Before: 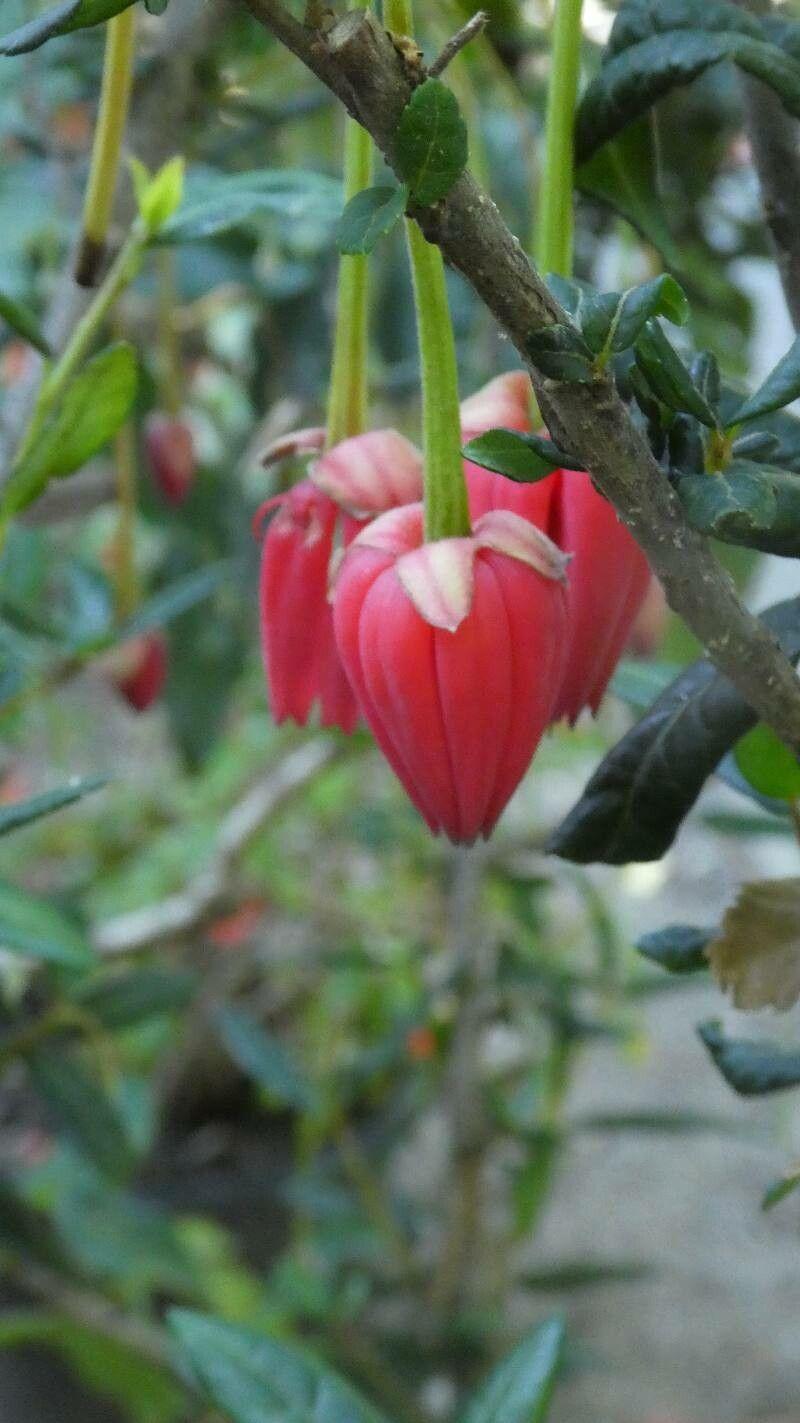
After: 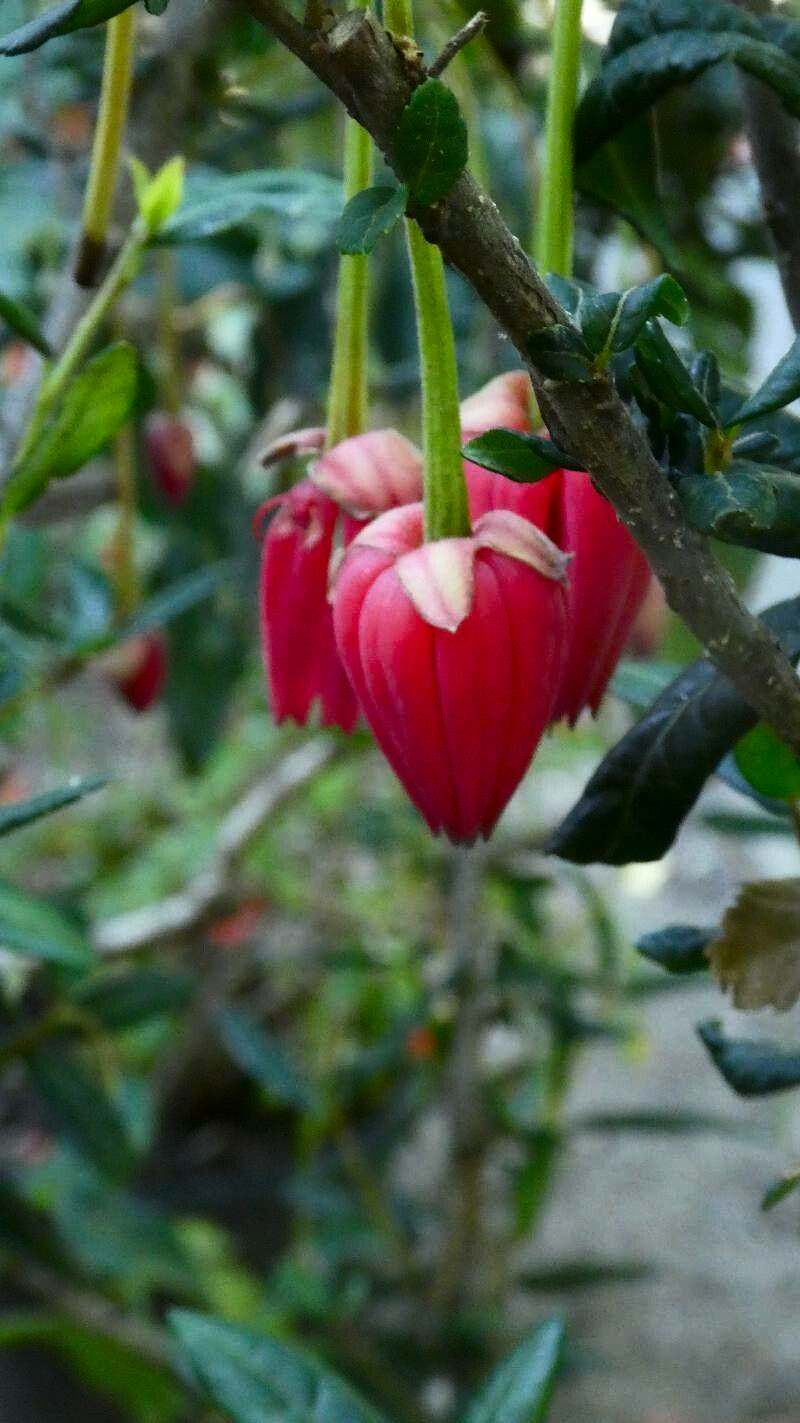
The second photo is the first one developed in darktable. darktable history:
contrast brightness saturation: contrast 0.203, brightness -0.104, saturation 0.095
